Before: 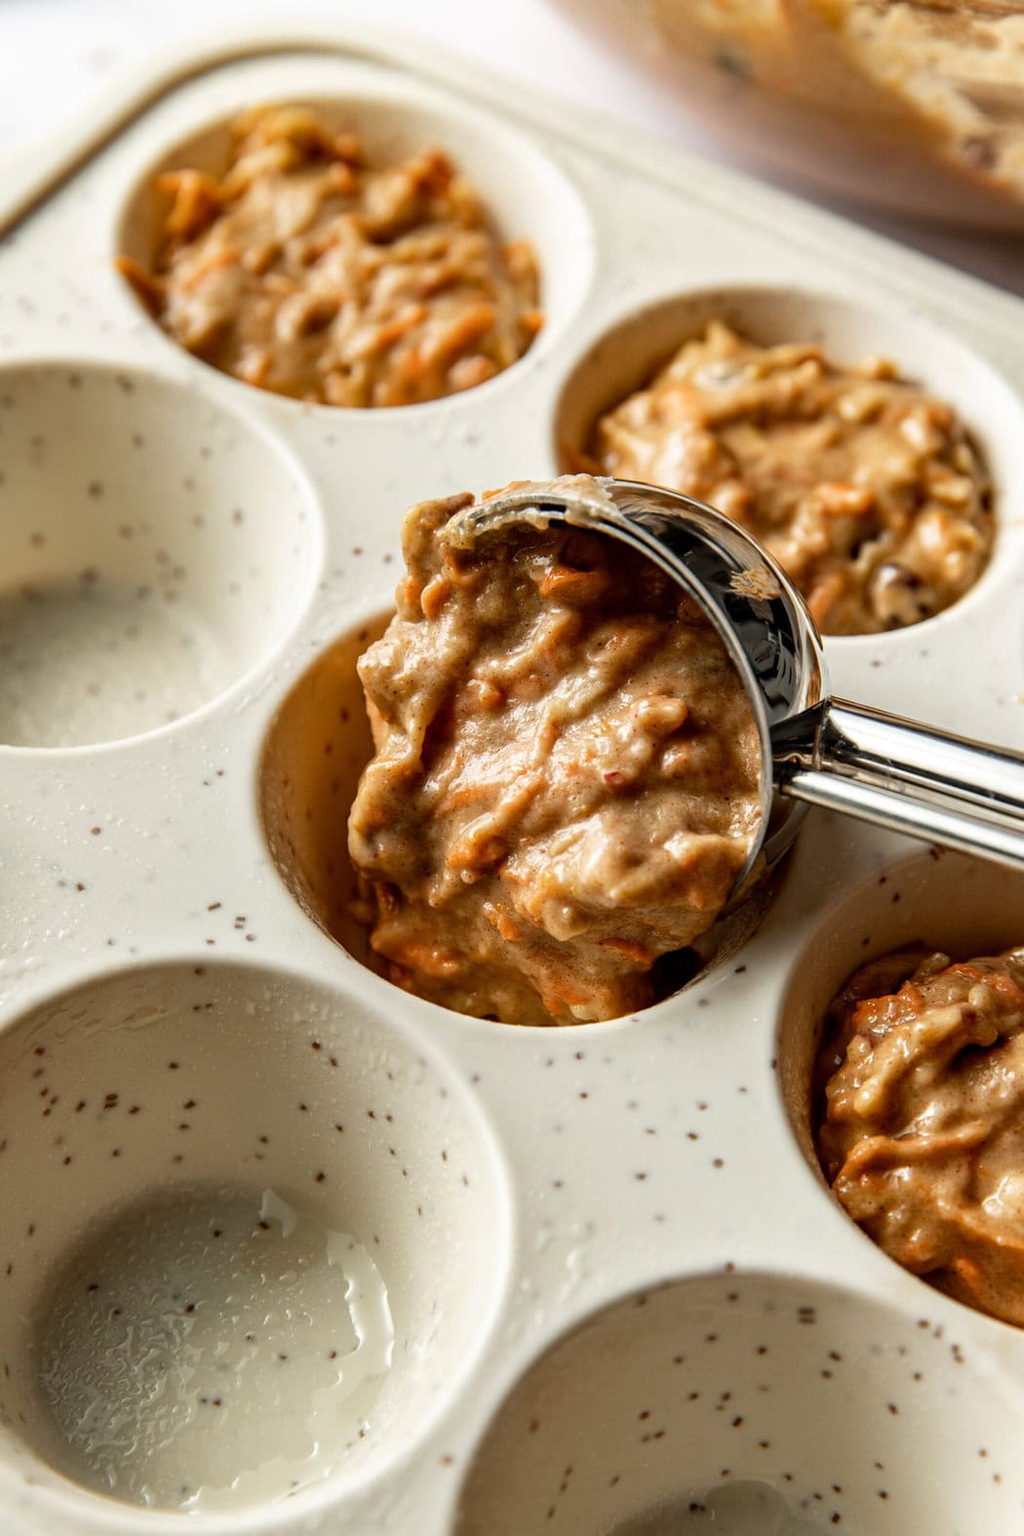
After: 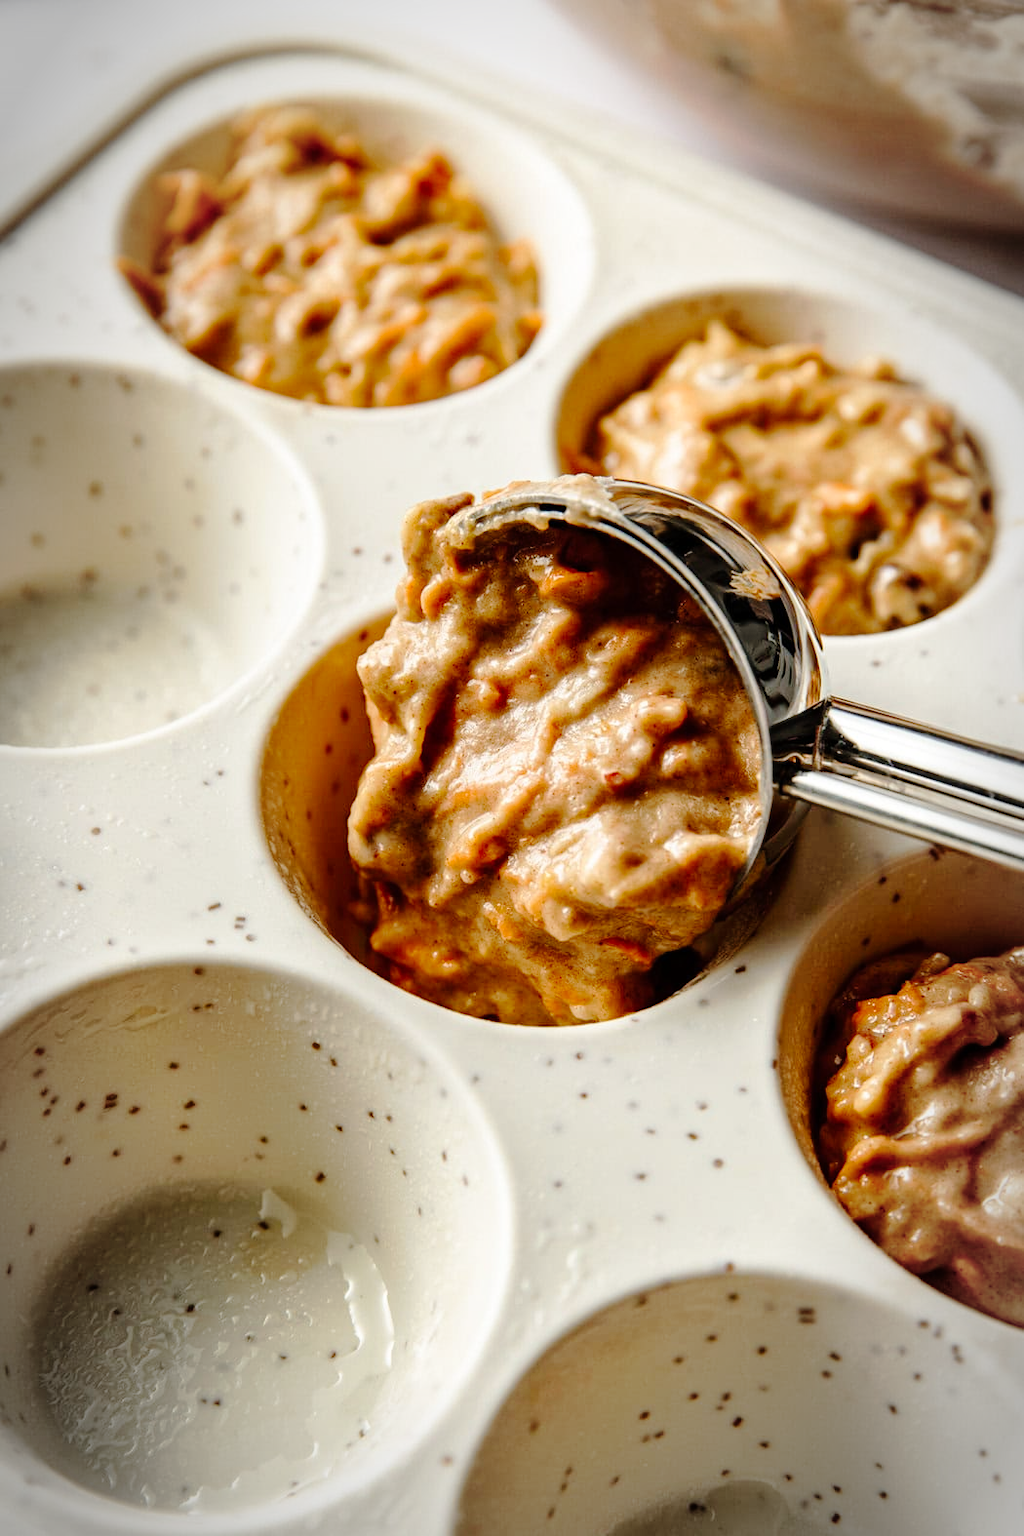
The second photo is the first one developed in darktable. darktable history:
tone curve: curves: ch0 [(0, 0) (0.003, 0.002) (0.011, 0.008) (0.025, 0.016) (0.044, 0.026) (0.069, 0.04) (0.1, 0.061) (0.136, 0.104) (0.177, 0.15) (0.224, 0.22) (0.277, 0.307) (0.335, 0.399) (0.399, 0.492) (0.468, 0.575) (0.543, 0.638) (0.623, 0.701) (0.709, 0.778) (0.801, 0.85) (0.898, 0.934) (1, 1)], preserve colors none
white balance: emerald 1
vignetting: automatic ratio true
